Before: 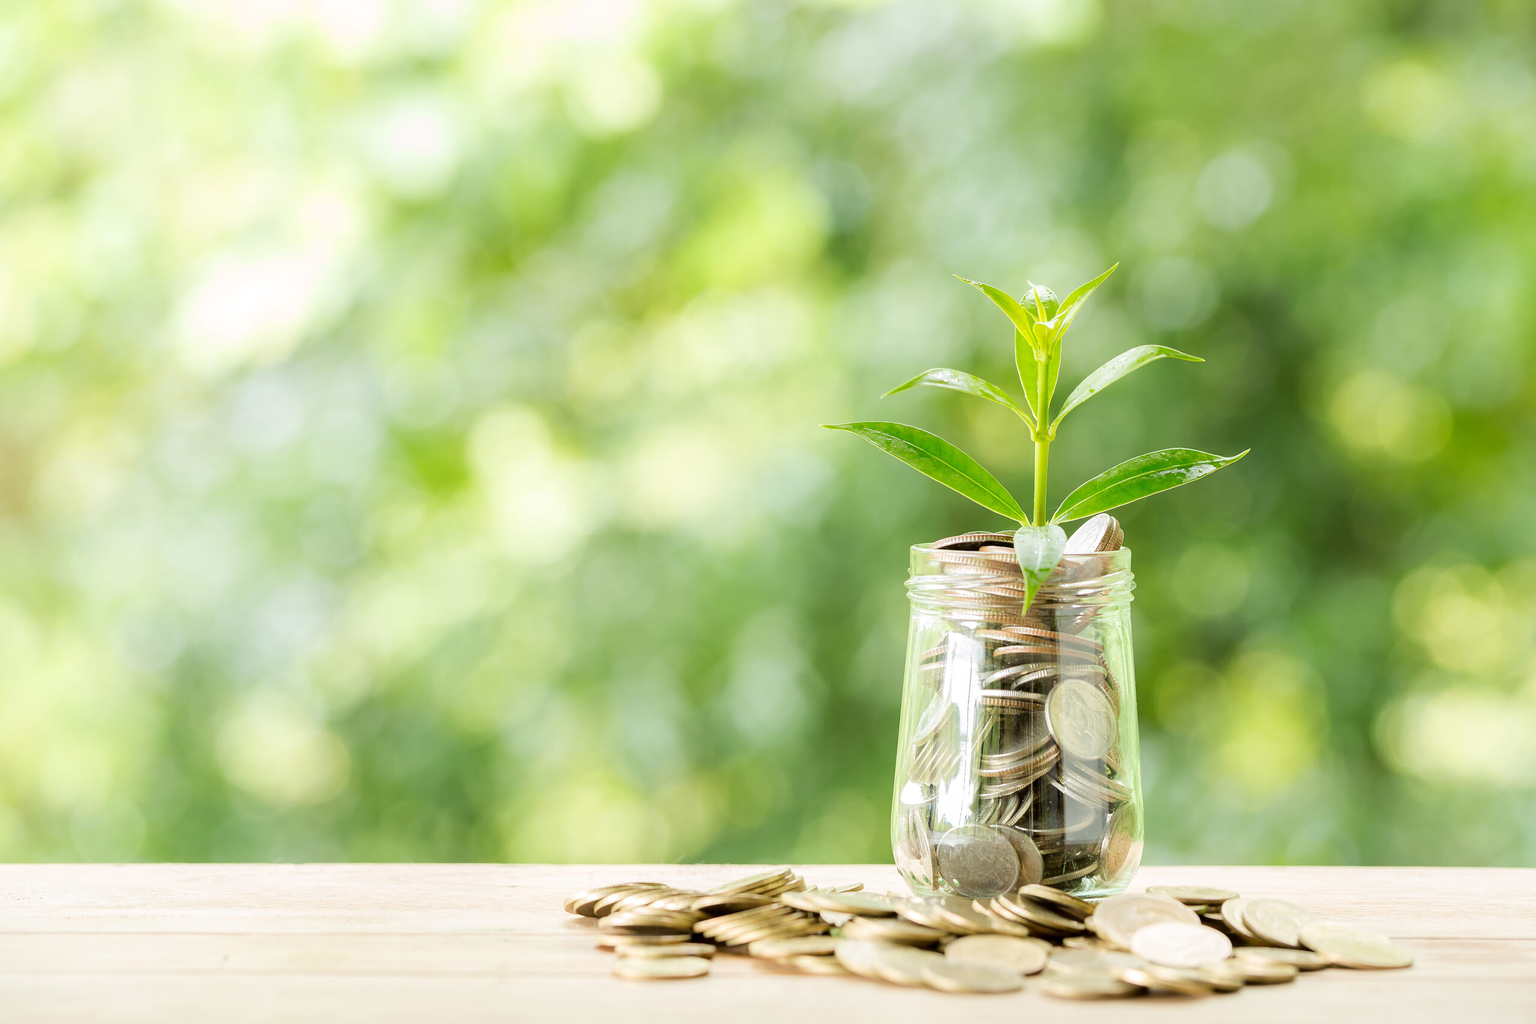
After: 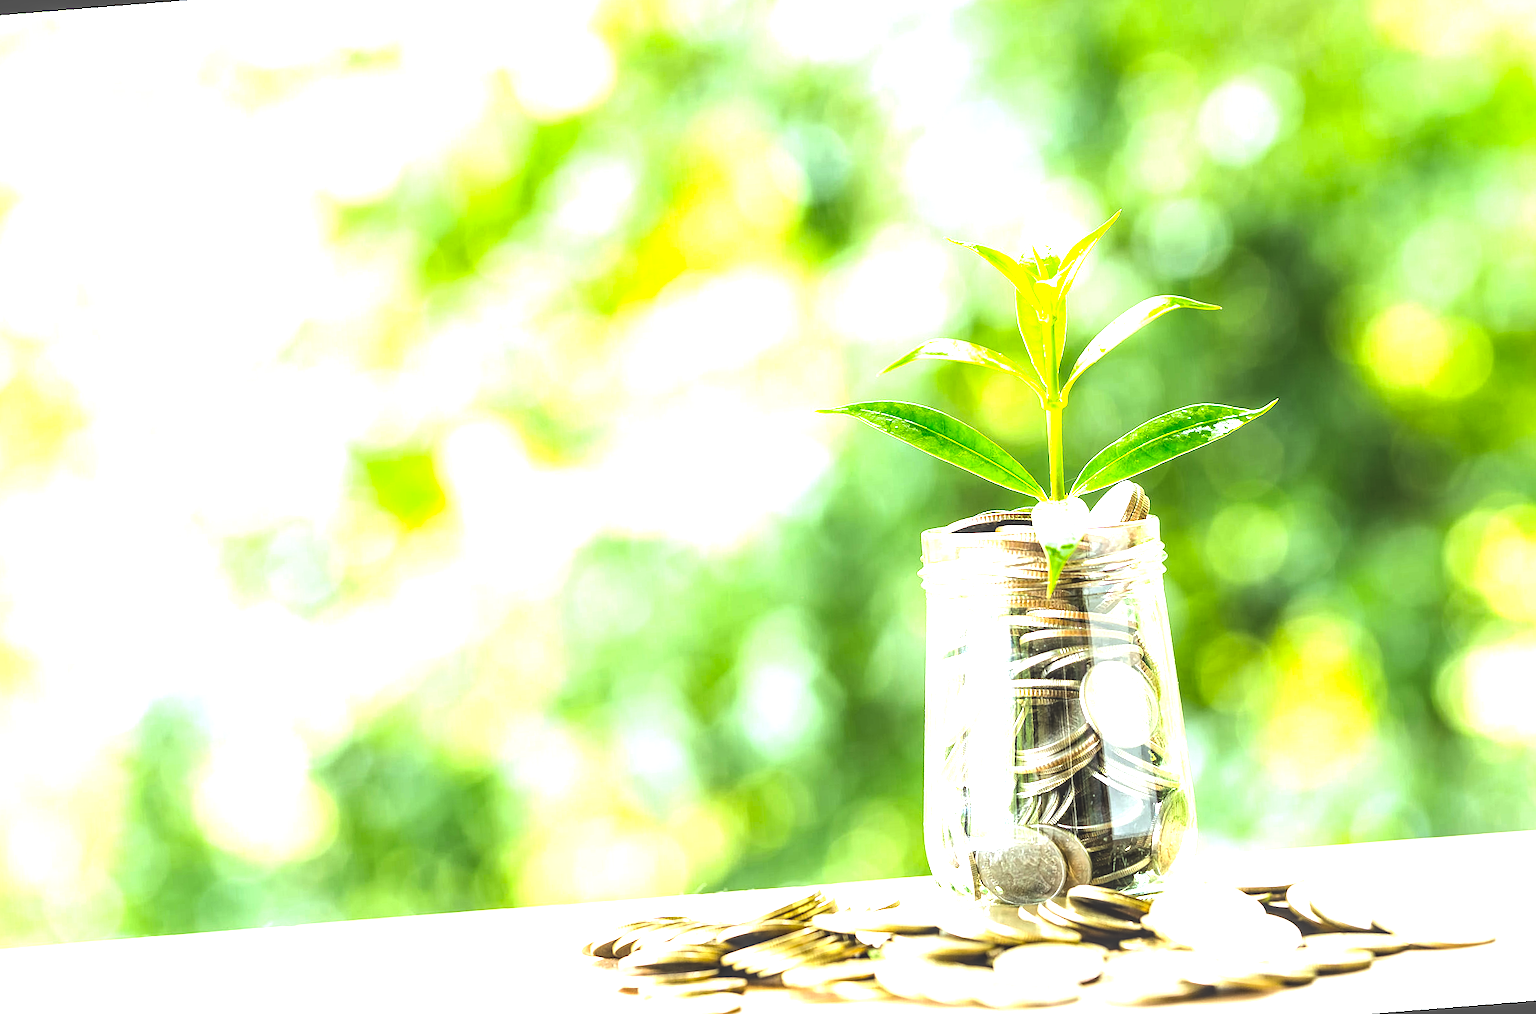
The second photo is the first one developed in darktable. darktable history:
local contrast: highlights 60%, shadows 60%, detail 160%
exposure: black level correction -0.071, exposure 0.5 EV, compensate highlight preservation false
color balance rgb: linear chroma grading › global chroma 9%, perceptual saturation grading › global saturation 36%, perceptual saturation grading › shadows 35%, perceptual brilliance grading › global brilliance 15%, perceptual brilliance grading › shadows -35%, global vibrance 15%
rotate and perspective: rotation -4.57°, crop left 0.054, crop right 0.944, crop top 0.087, crop bottom 0.914
sharpen: radius 1.272, amount 0.305, threshold 0
crop and rotate: left 0.614%, top 0.179%, bottom 0.309%
white balance: red 0.954, blue 1.079
rgb levels: levels [[0.034, 0.472, 0.904], [0, 0.5, 1], [0, 0.5, 1]]
